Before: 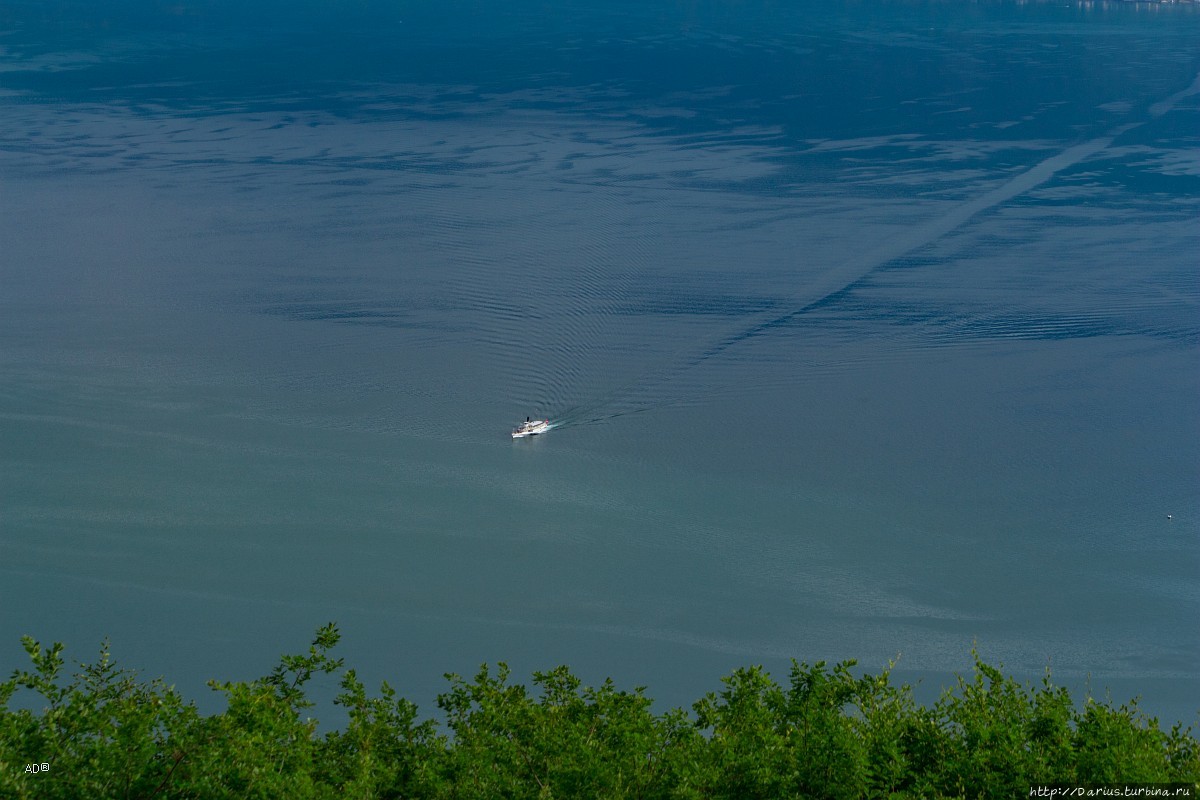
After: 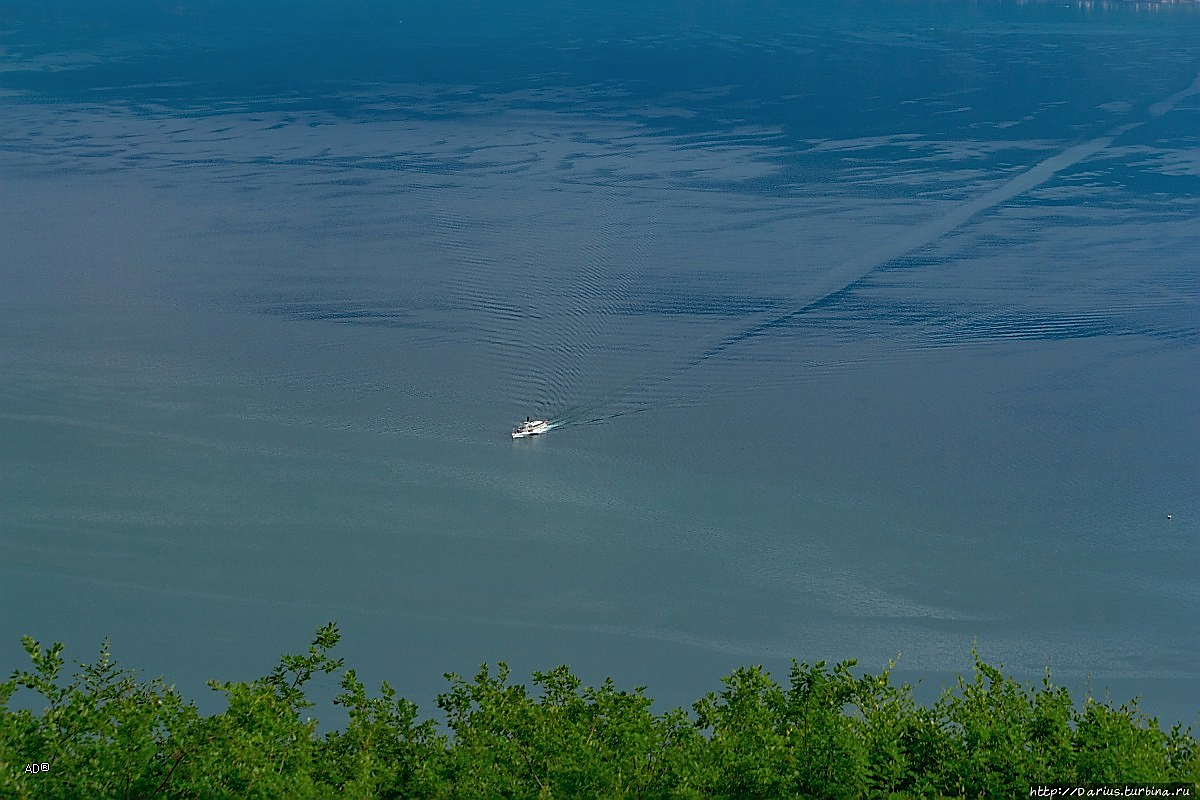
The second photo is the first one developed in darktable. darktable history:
sharpen: radius 1.384, amount 1.241, threshold 0.767
shadows and highlights: on, module defaults
